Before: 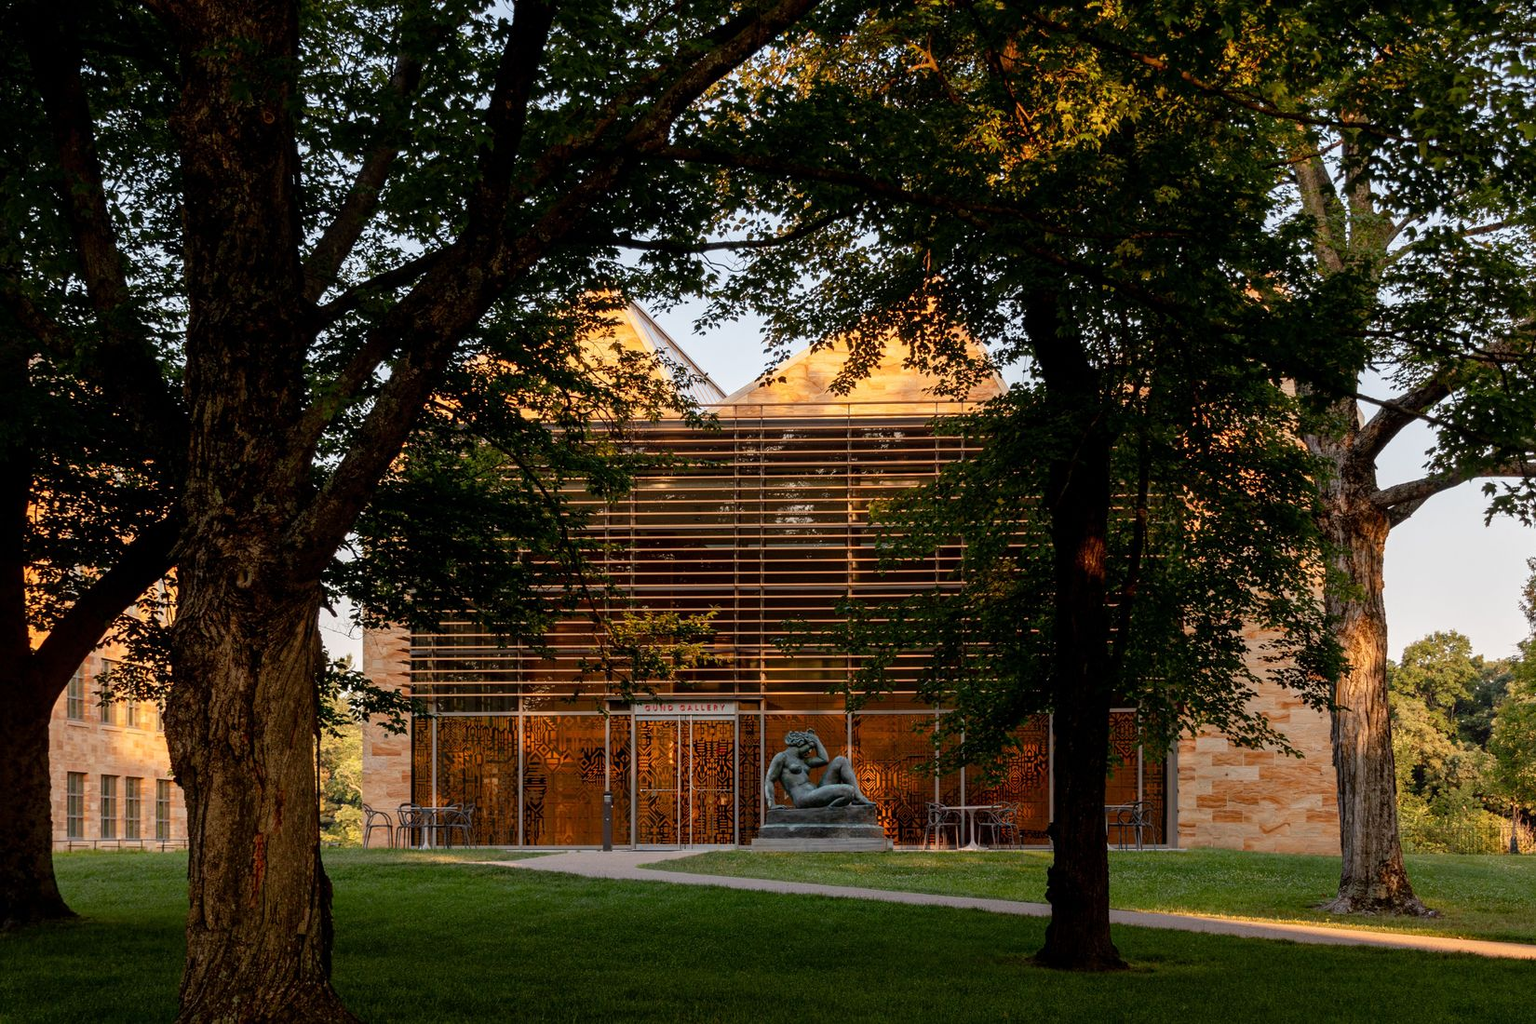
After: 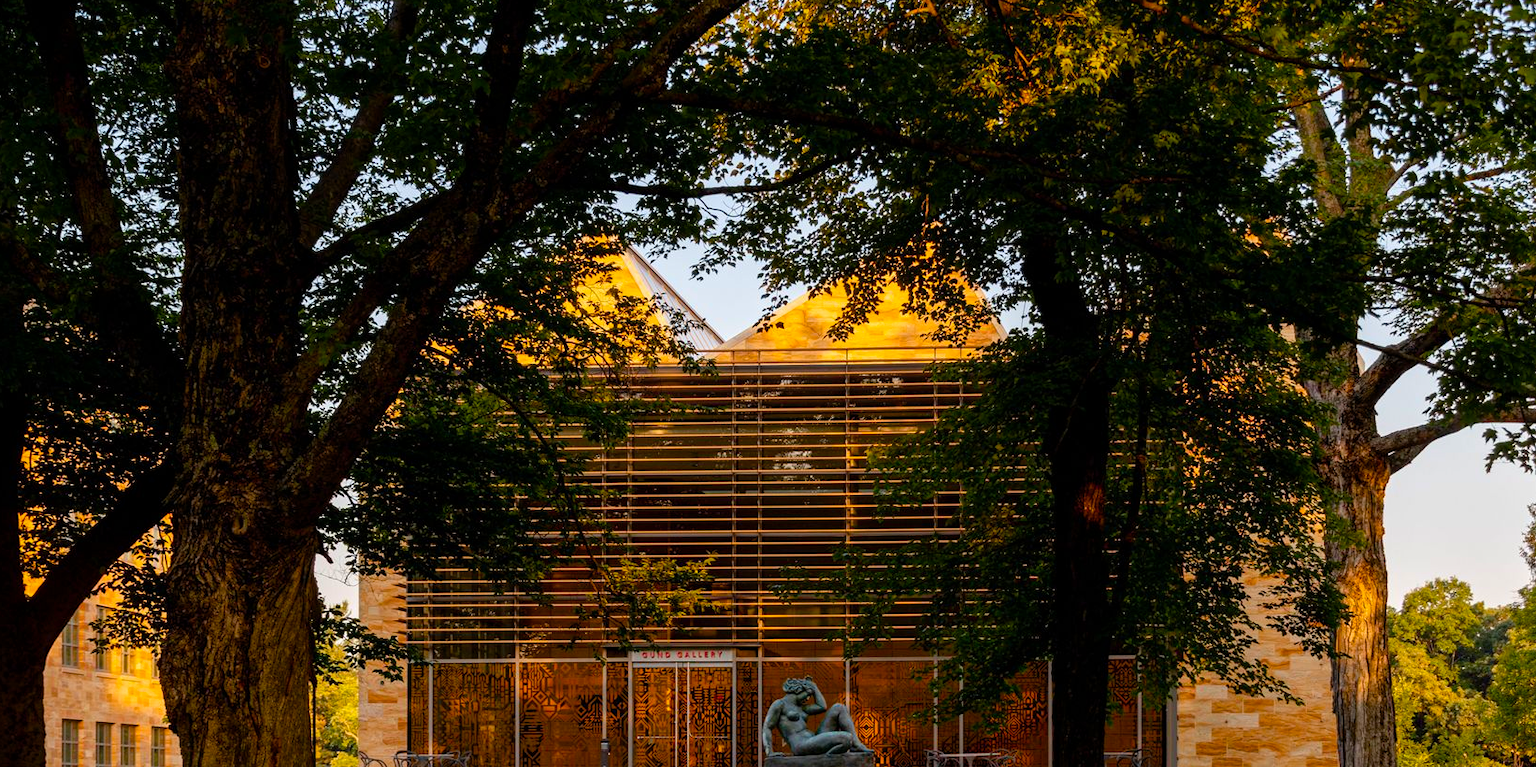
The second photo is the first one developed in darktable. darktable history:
color balance rgb: linear chroma grading › global chroma 15%, perceptual saturation grading › global saturation 30%
crop: left 0.387%, top 5.469%, bottom 19.809%
